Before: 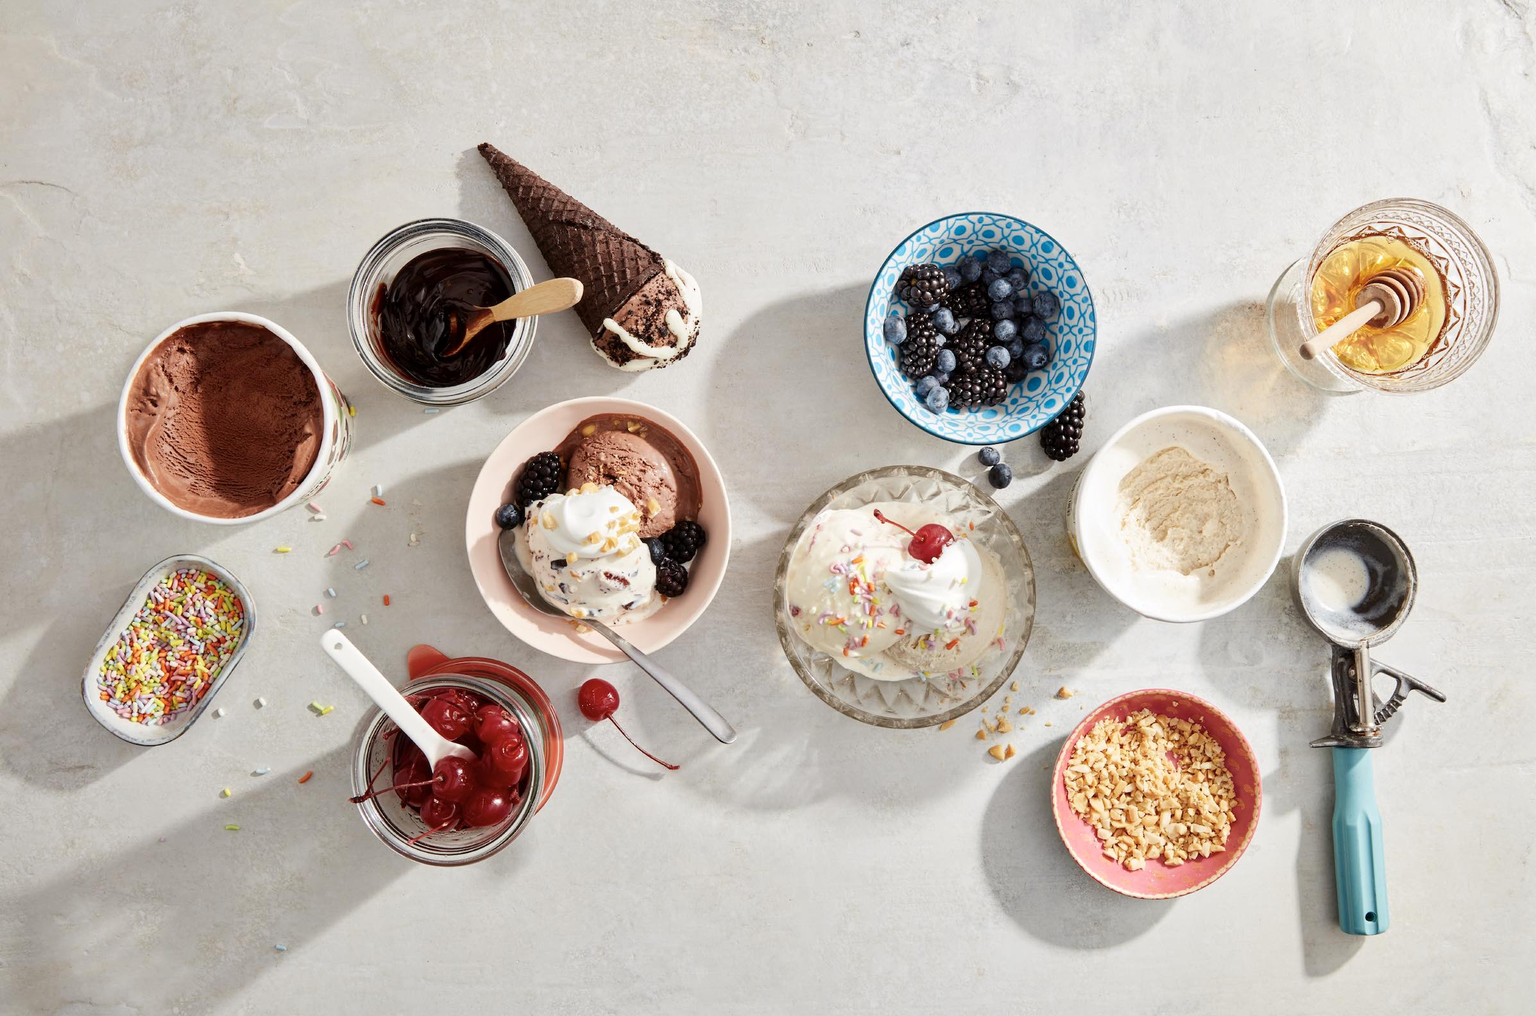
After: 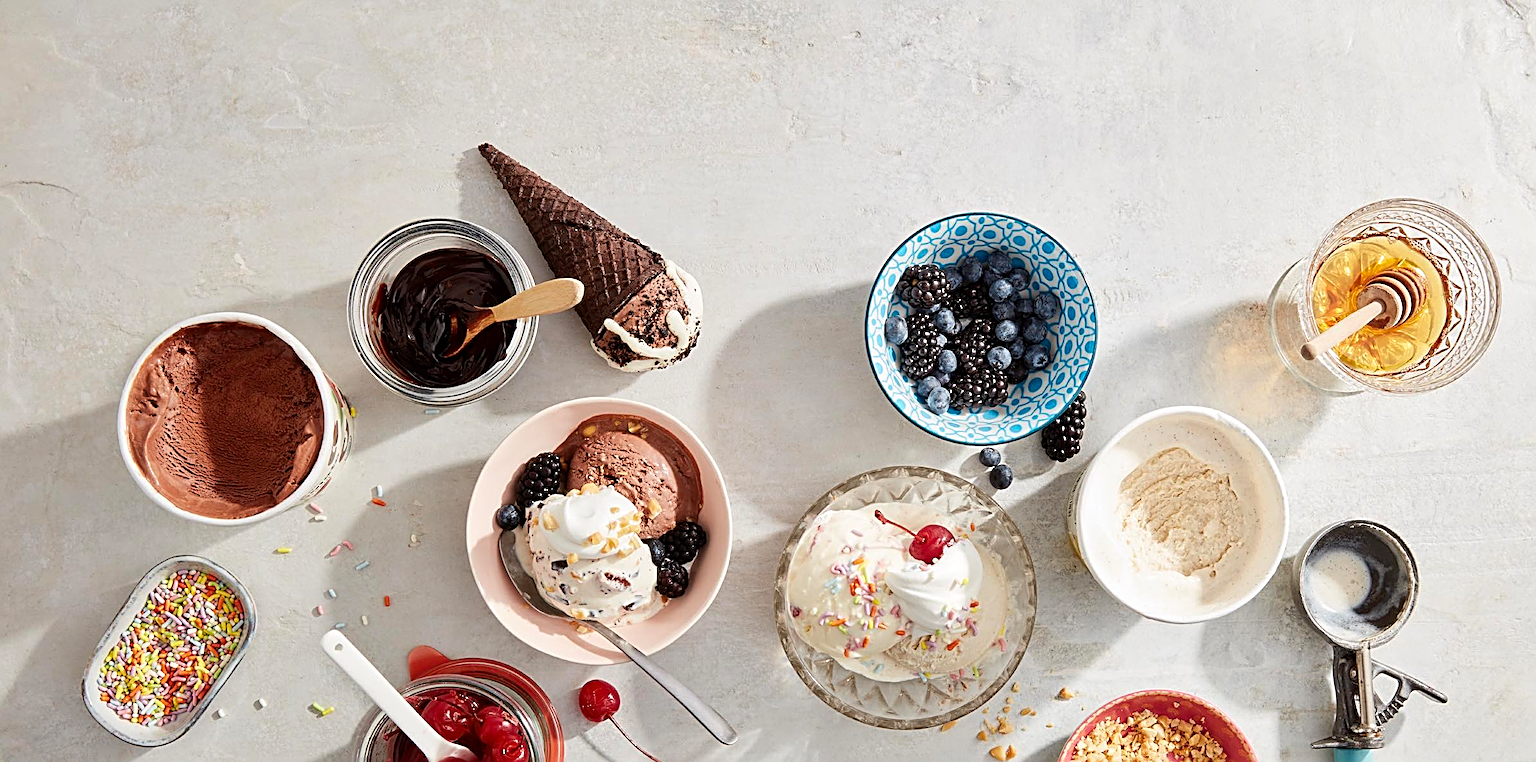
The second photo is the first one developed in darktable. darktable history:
crop: bottom 24.967%
sharpen: radius 3.025, amount 0.757
